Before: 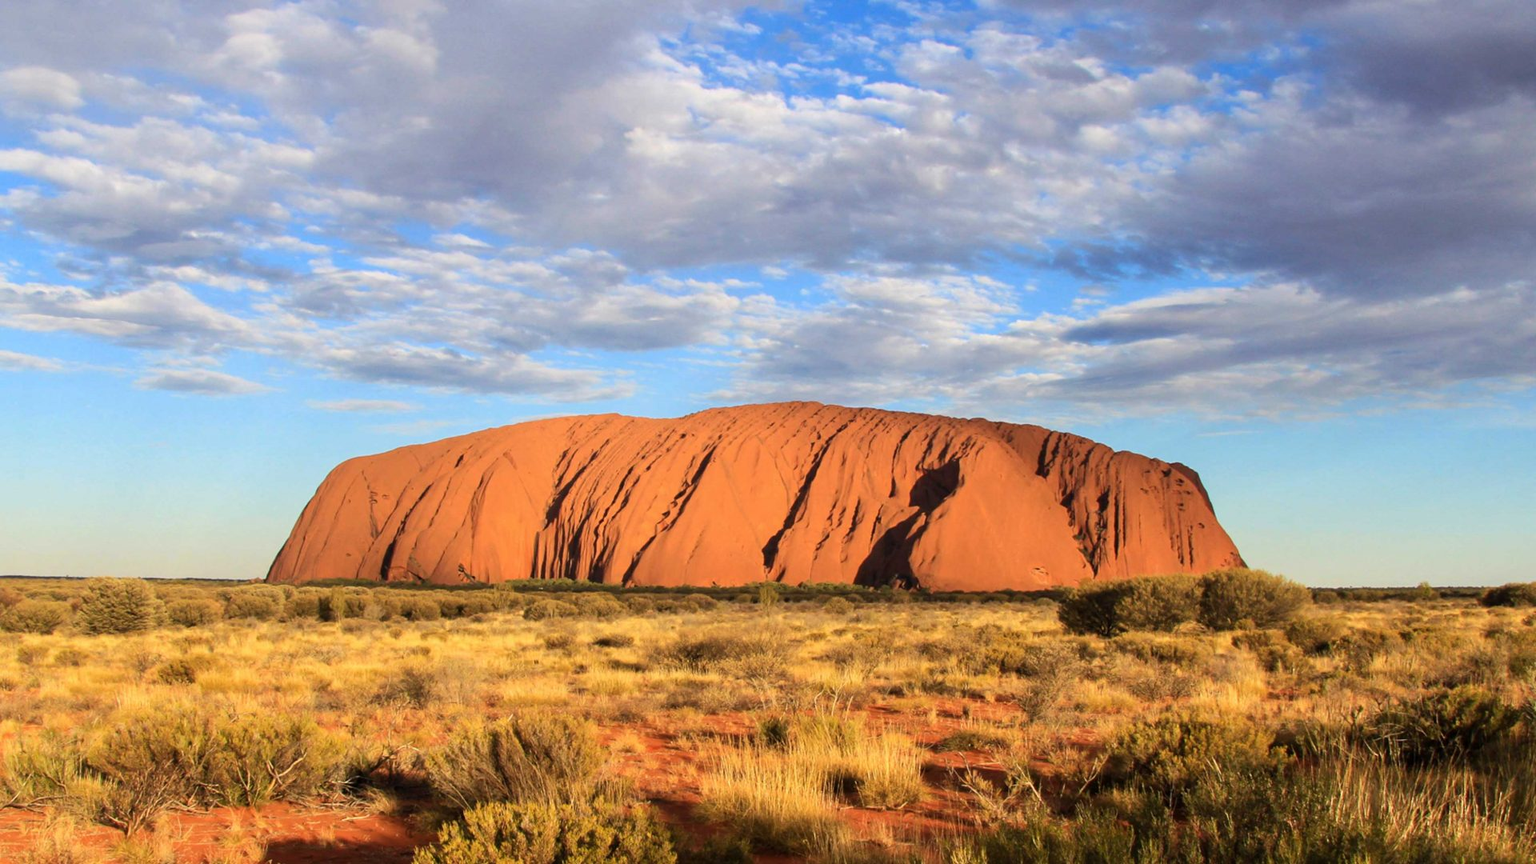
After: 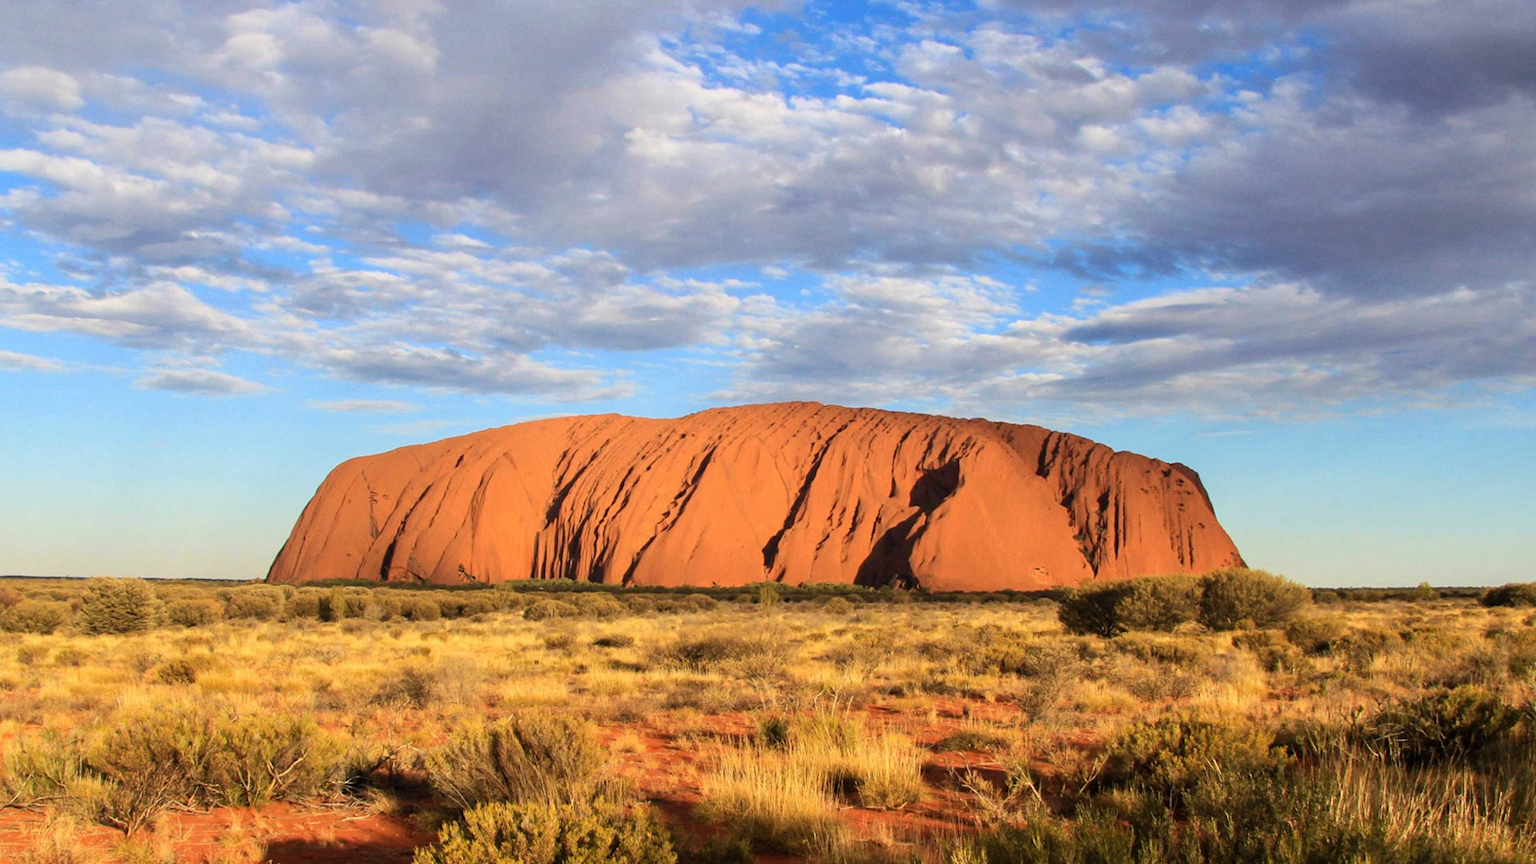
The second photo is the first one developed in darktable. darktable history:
exposure: compensate highlight preservation false
grain: coarseness 0.09 ISO, strength 10%
